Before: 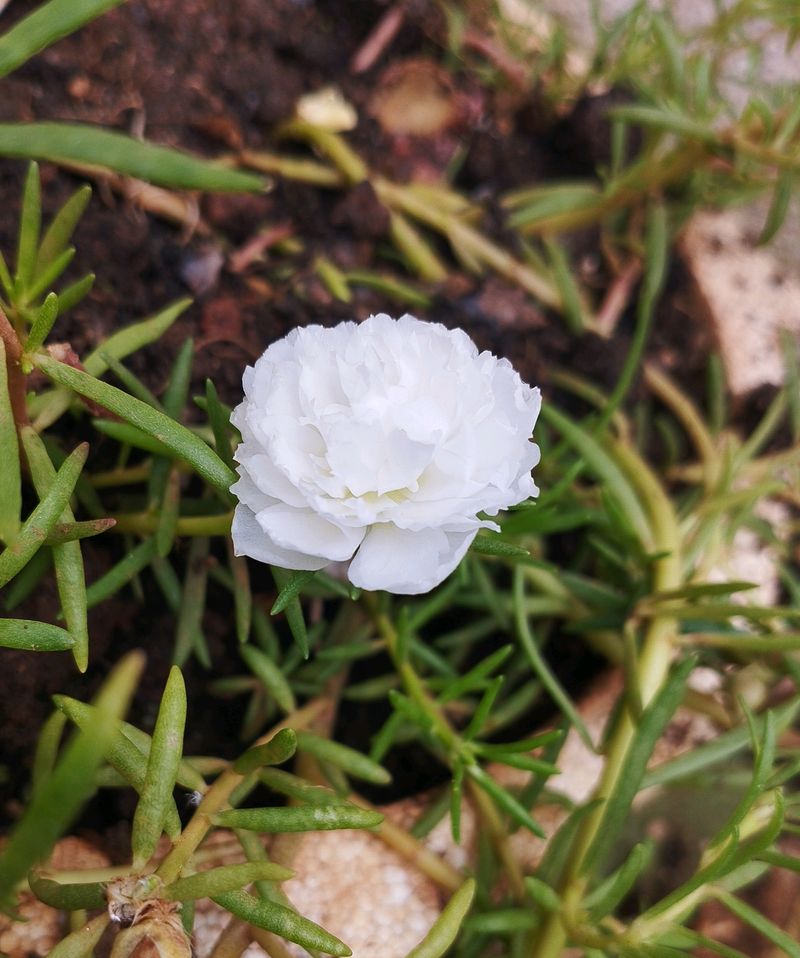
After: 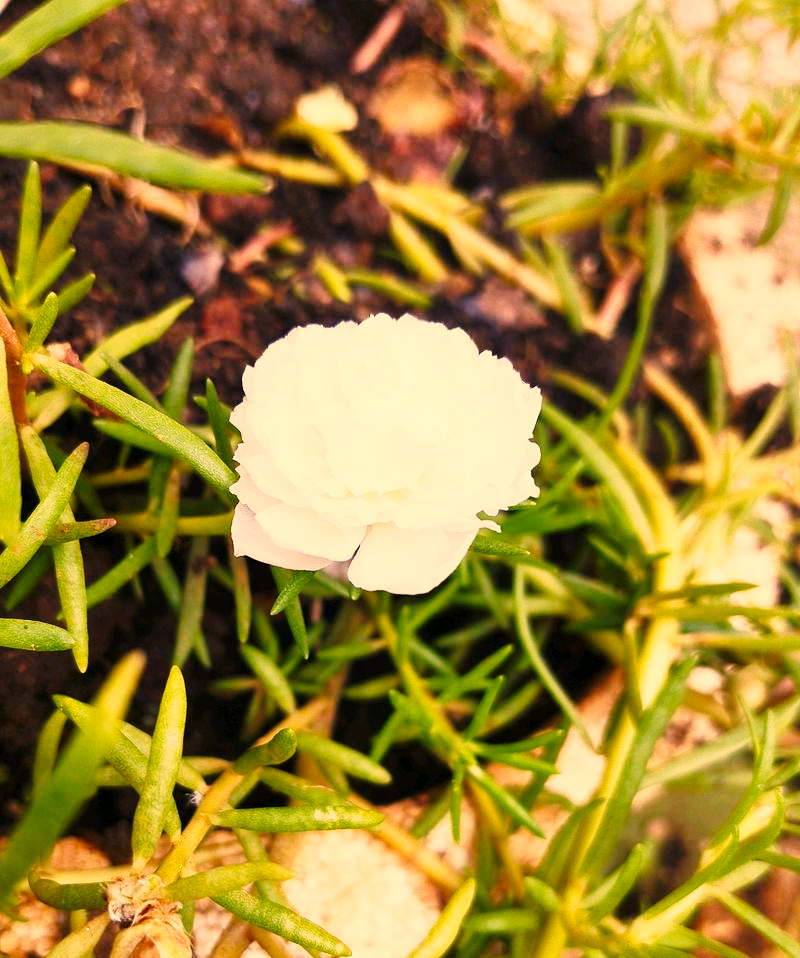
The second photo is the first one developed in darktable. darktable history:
color correction: highlights a* 14.95, highlights b* 32.18
base curve: curves: ch0 [(0, 0) (0.028, 0.03) (0.121, 0.232) (0.46, 0.748) (0.859, 0.968) (1, 1)], preserve colors none
exposure: black level correction 0.001, exposure 0.499 EV, compensate highlight preservation false
